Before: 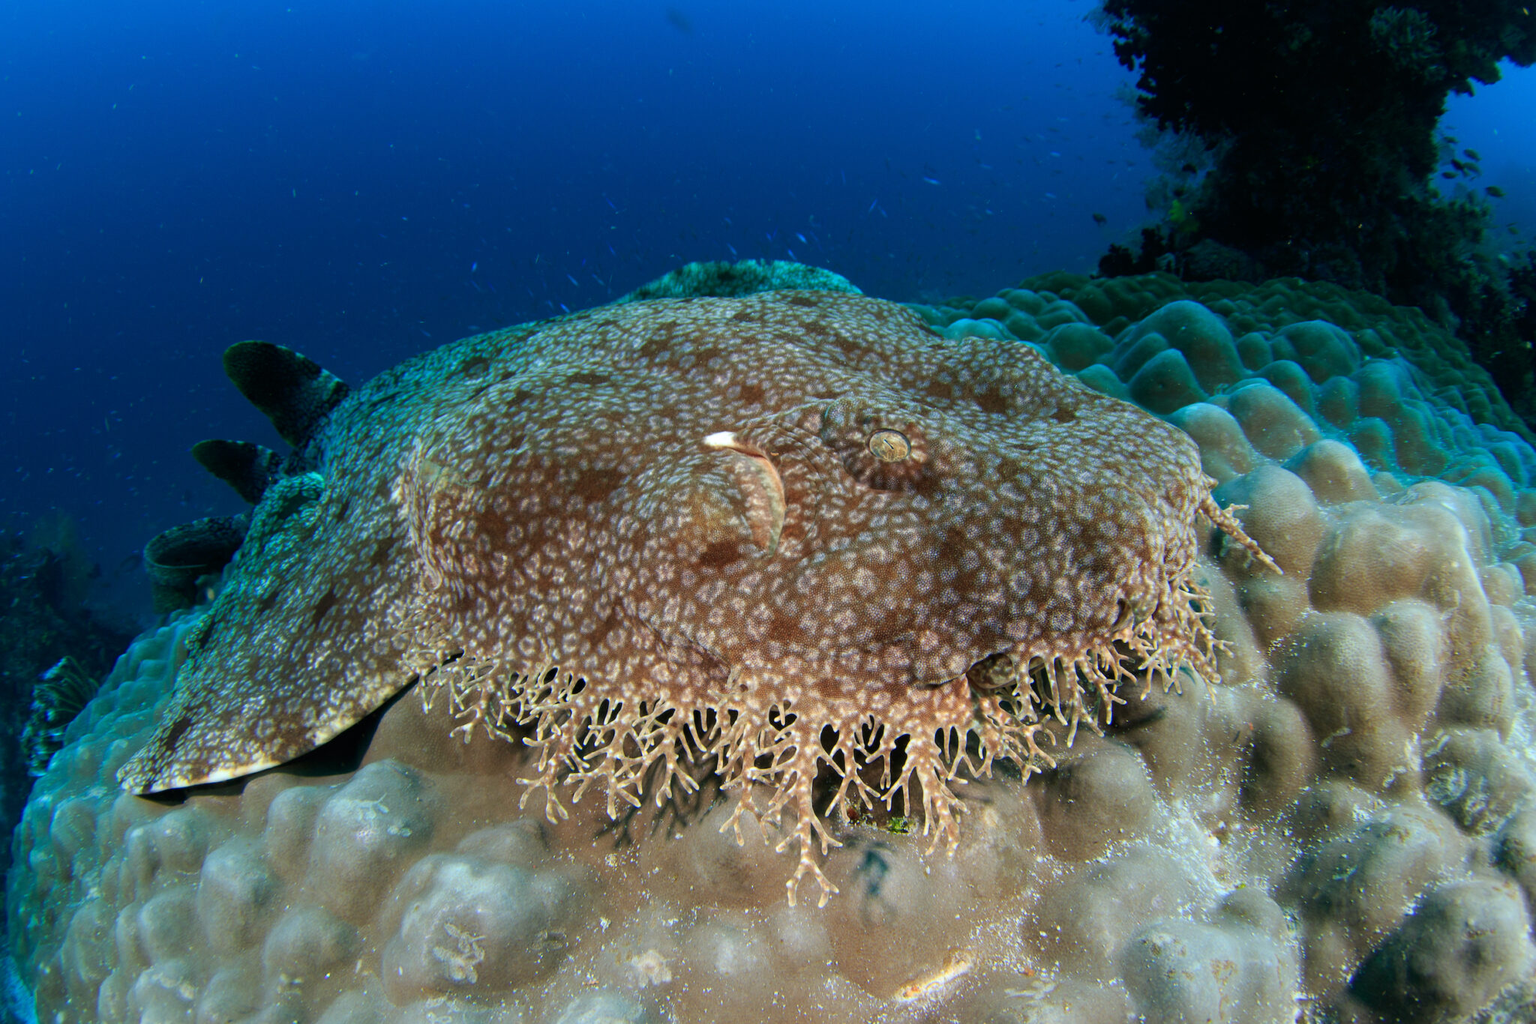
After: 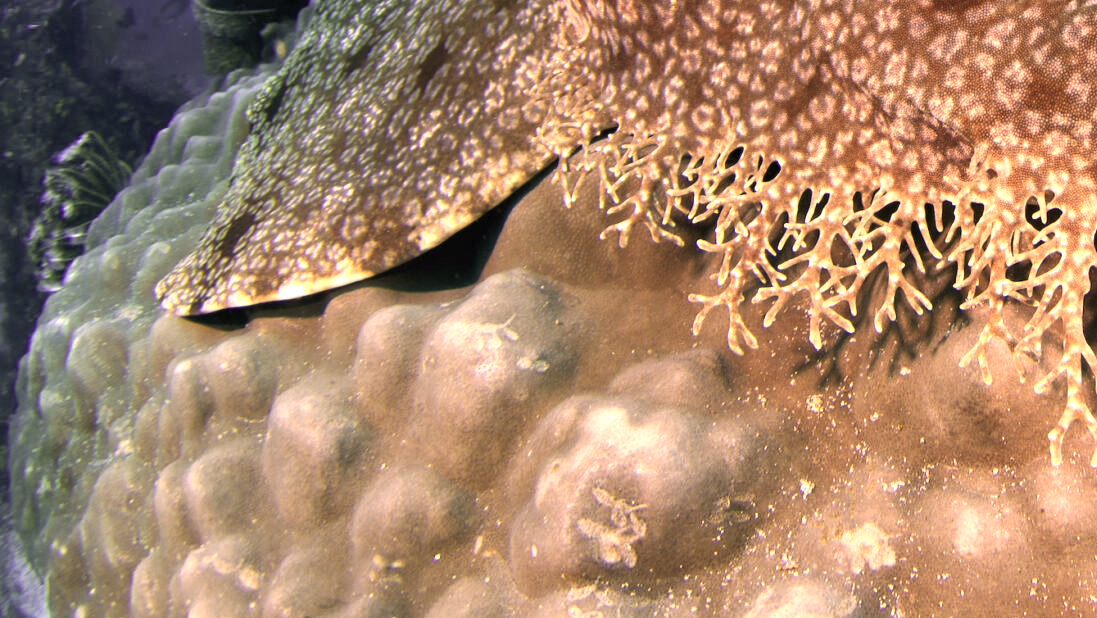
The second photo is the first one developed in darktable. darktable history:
shadows and highlights: shadows 39.62, highlights -55.55, low approximation 0.01, soften with gaussian
crop and rotate: top 54.501%, right 46.414%, bottom 0.204%
exposure: black level correction 0, exposure 1.001 EV, compensate highlight preservation false
color correction: highlights a* 39.88, highlights b* 39.96, saturation 0.692
